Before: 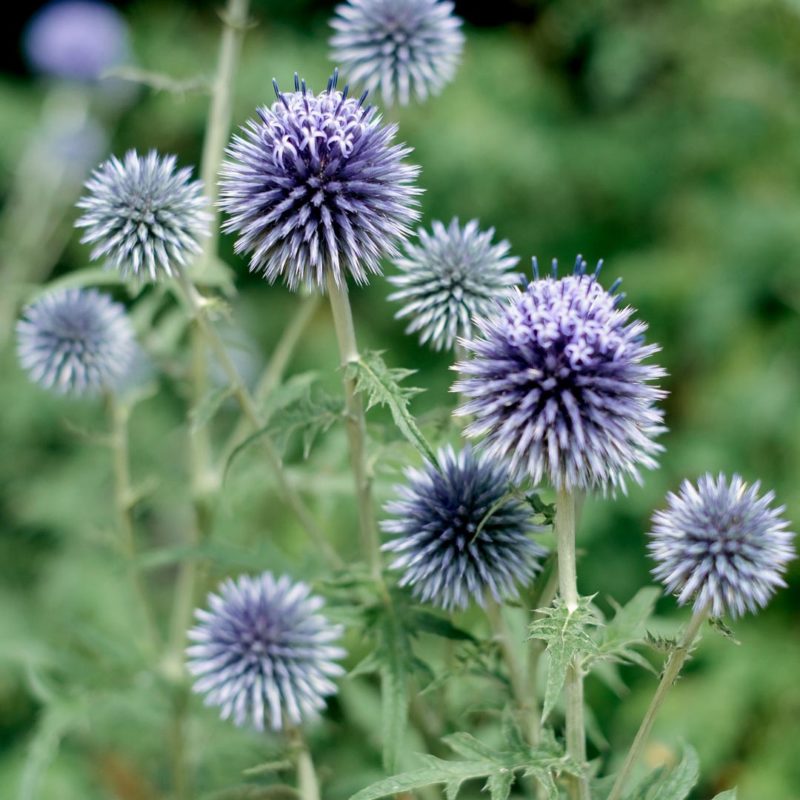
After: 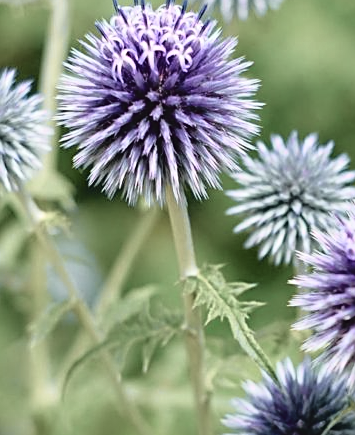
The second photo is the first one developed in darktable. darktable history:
exposure: black level correction -0.007, exposure 0.071 EV, compensate highlight preservation false
sharpen: on, module defaults
tone curve: curves: ch0 [(0, 0.009) (0.105, 0.08) (0.195, 0.18) (0.283, 0.316) (0.384, 0.434) (0.485, 0.531) (0.638, 0.69) (0.81, 0.872) (1, 0.977)]; ch1 [(0, 0) (0.161, 0.092) (0.35, 0.33) (0.379, 0.401) (0.456, 0.469) (0.498, 0.502) (0.52, 0.536) (0.586, 0.617) (0.635, 0.655) (1, 1)]; ch2 [(0, 0) (0.371, 0.362) (0.437, 0.437) (0.483, 0.484) (0.53, 0.515) (0.56, 0.571) (0.622, 0.606) (1, 1)], color space Lab, independent channels, preserve colors none
crop: left 20.164%, top 10.87%, right 35.374%, bottom 34.748%
